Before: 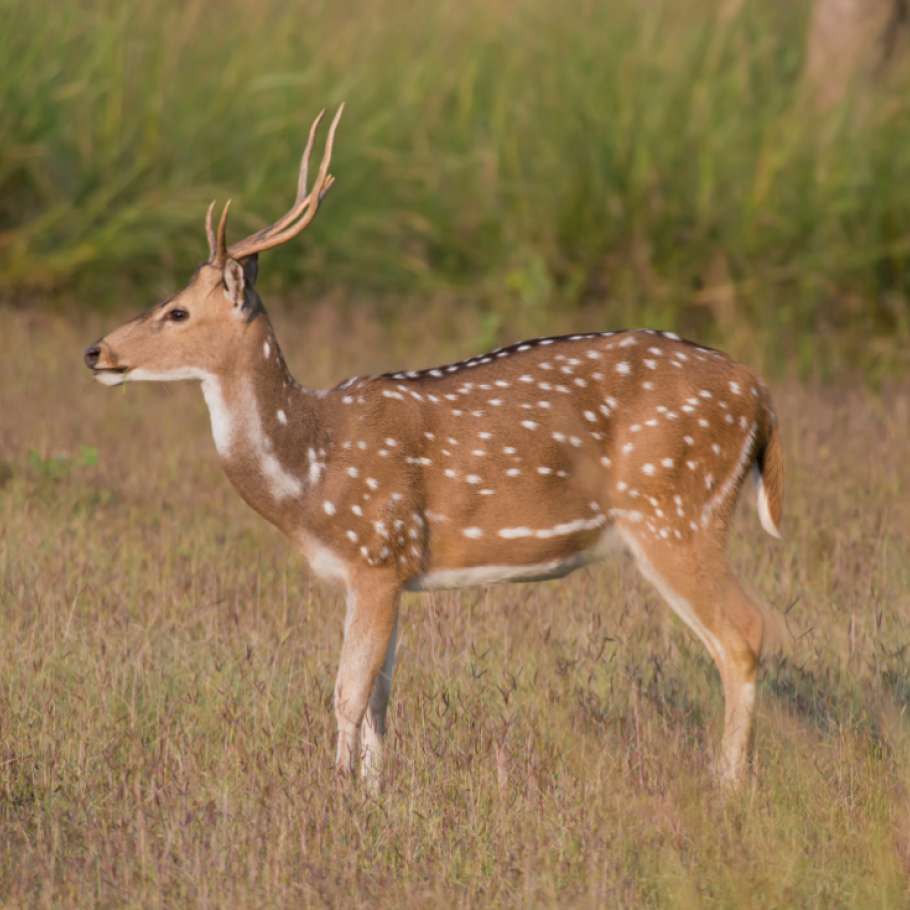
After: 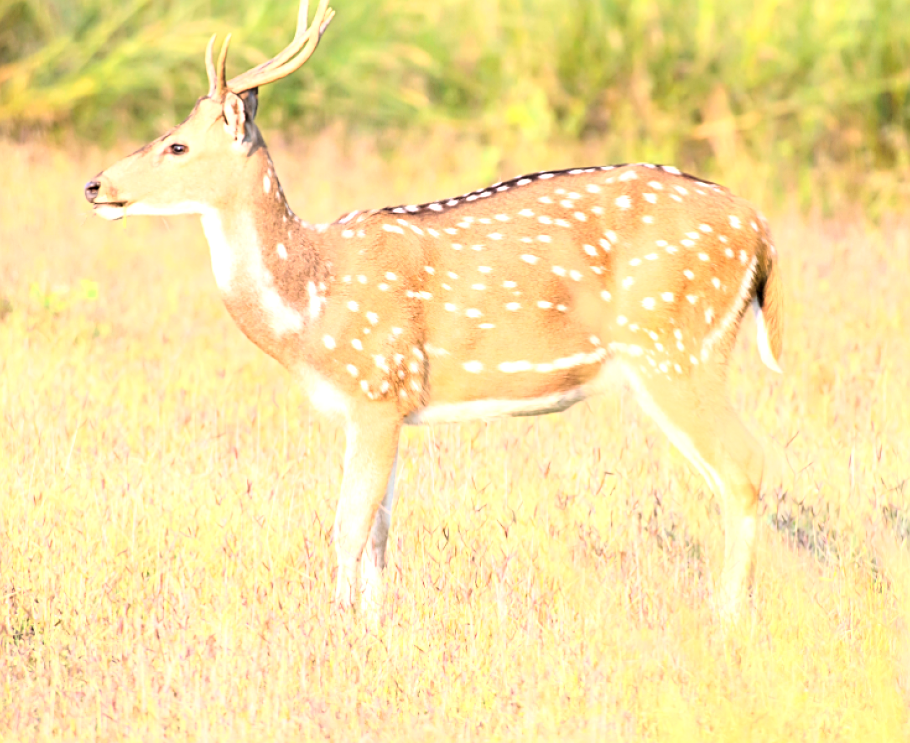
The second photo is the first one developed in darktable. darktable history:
local contrast: highlights 101%, shadows 103%, detail 119%, midtone range 0.2
sharpen: on, module defaults
exposure: black level correction 0, exposure 1.666 EV, compensate highlight preservation false
base curve: curves: ch0 [(0, 0) (0.028, 0.03) (0.121, 0.232) (0.46, 0.748) (0.859, 0.968) (1, 1)]
crop and rotate: top 18.272%
levels: levels [0.026, 0.507, 0.987]
